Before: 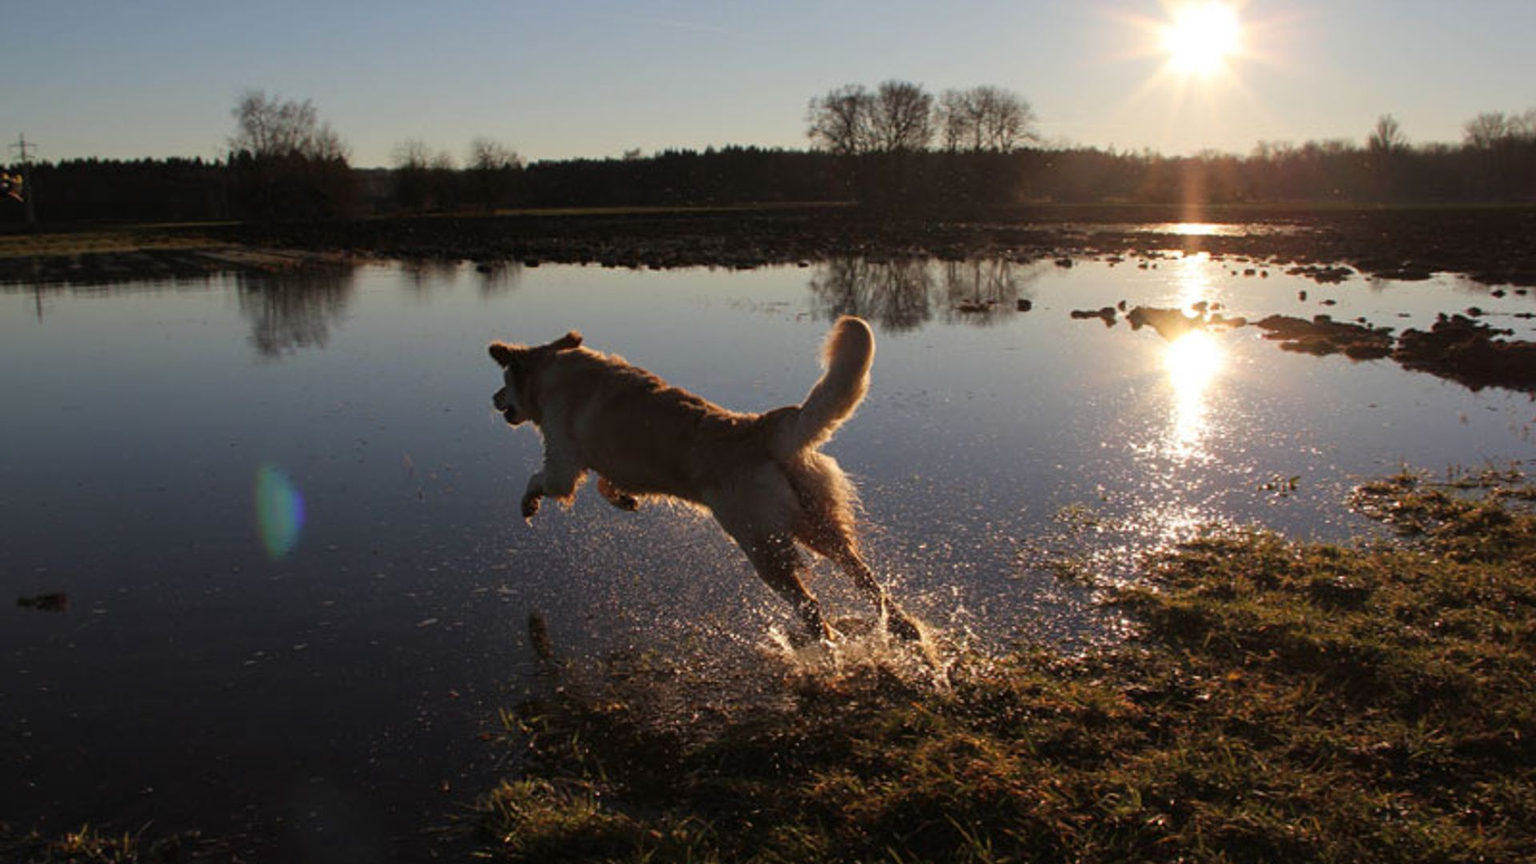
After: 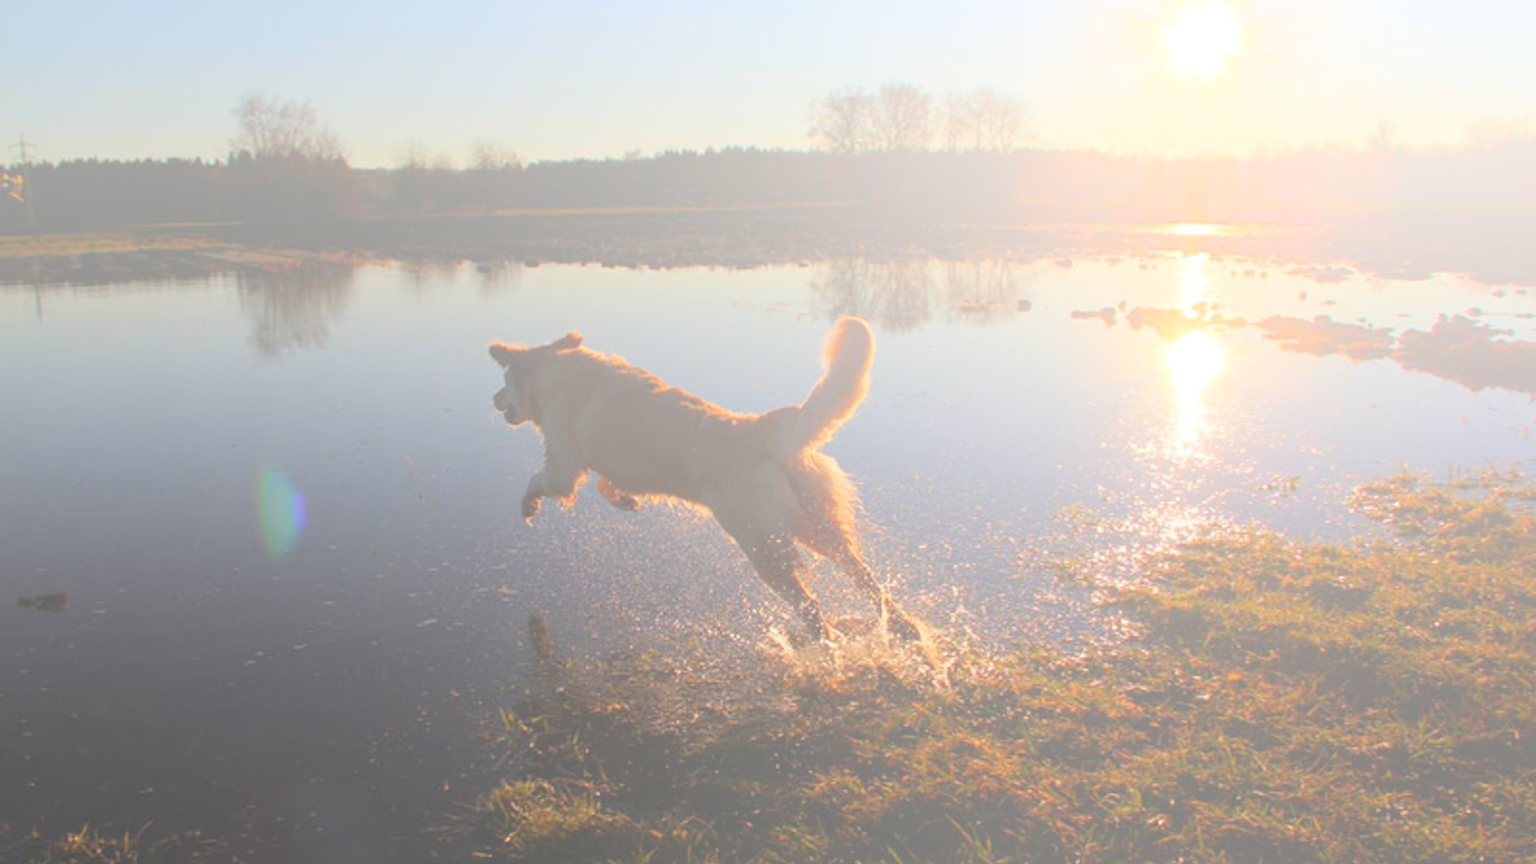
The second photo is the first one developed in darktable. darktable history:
bloom: size 85%, threshold 5%, strength 85%
color zones: curves: ch0 [(0, 0.613) (0.01, 0.613) (0.245, 0.448) (0.498, 0.529) (0.642, 0.665) (0.879, 0.777) (0.99, 0.613)]; ch1 [(0, 0) (0.143, 0) (0.286, 0) (0.429, 0) (0.571, 0) (0.714, 0) (0.857, 0)], mix -93.41%
